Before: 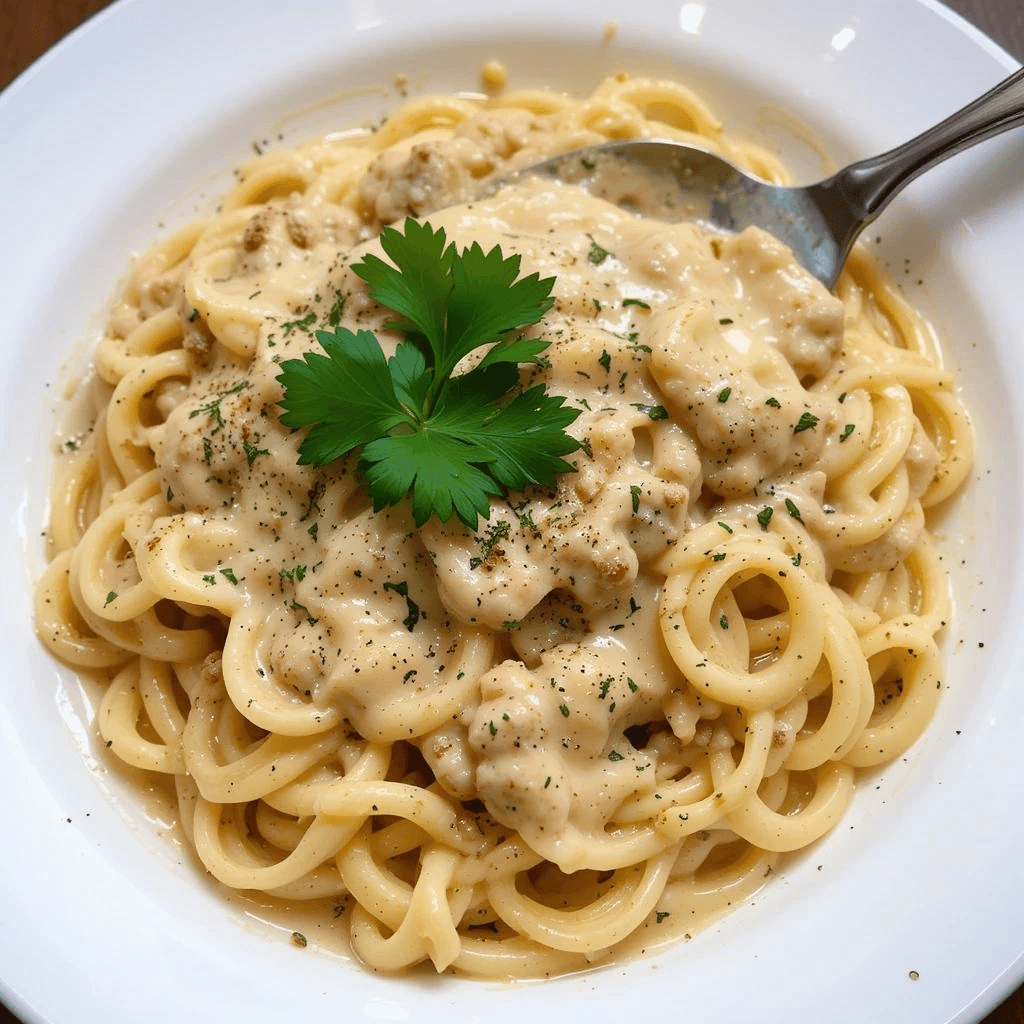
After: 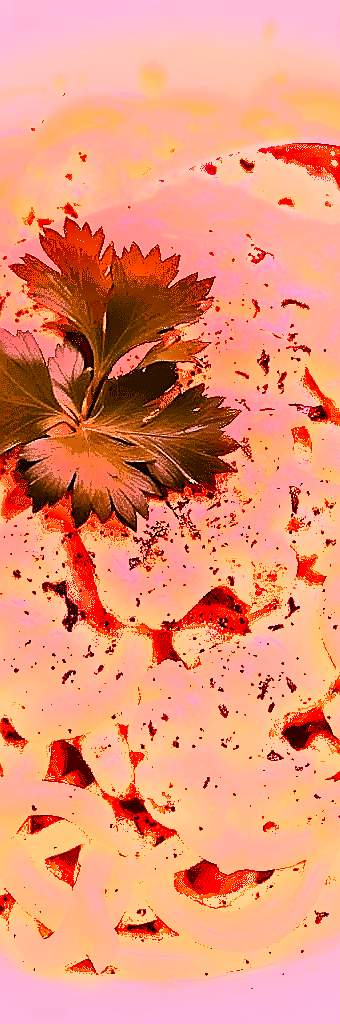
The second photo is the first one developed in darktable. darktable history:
contrast brightness saturation: contrast 0.03, brightness -0.04
crop: left 33.36%, right 33.36%
white balance: red 4.26, blue 1.802
color balance: lift [1.004, 1.002, 1.002, 0.998], gamma [1, 1.007, 1.002, 0.993], gain [1, 0.977, 1.013, 1.023], contrast -3.64%
contrast equalizer: y [[0.511, 0.558, 0.631, 0.632, 0.559, 0.512], [0.5 ×6], [0.507, 0.559, 0.627, 0.644, 0.647, 0.647], [0 ×6], [0 ×6]]
shadows and highlights: low approximation 0.01, soften with gaussian
sharpen: radius 1.4, amount 1.25, threshold 0.7
velvia: strength 45%
